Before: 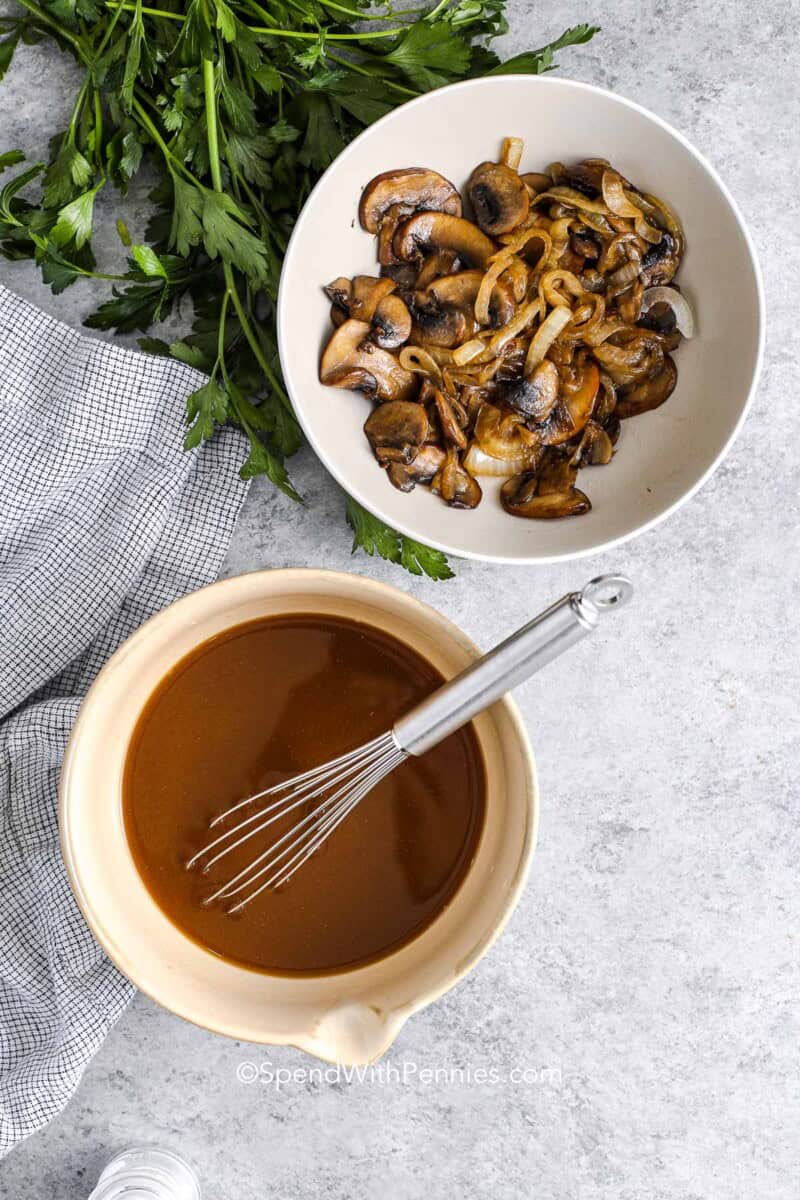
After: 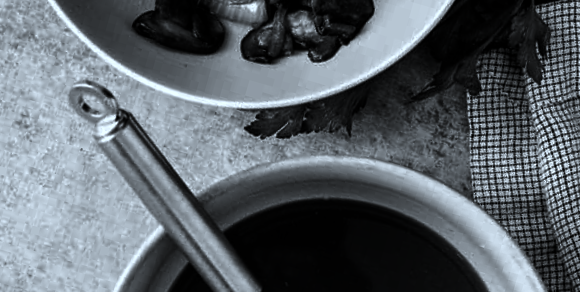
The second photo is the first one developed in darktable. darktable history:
rotate and perspective: crop left 0, crop top 0
crop and rotate: angle 16.12°, top 30.835%, bottom 35.653%
contrast brightness saturation: contrast 0.02, brightness -1, saturation -1
color correction: highlights a* -4.18, highlights b* -10.81
